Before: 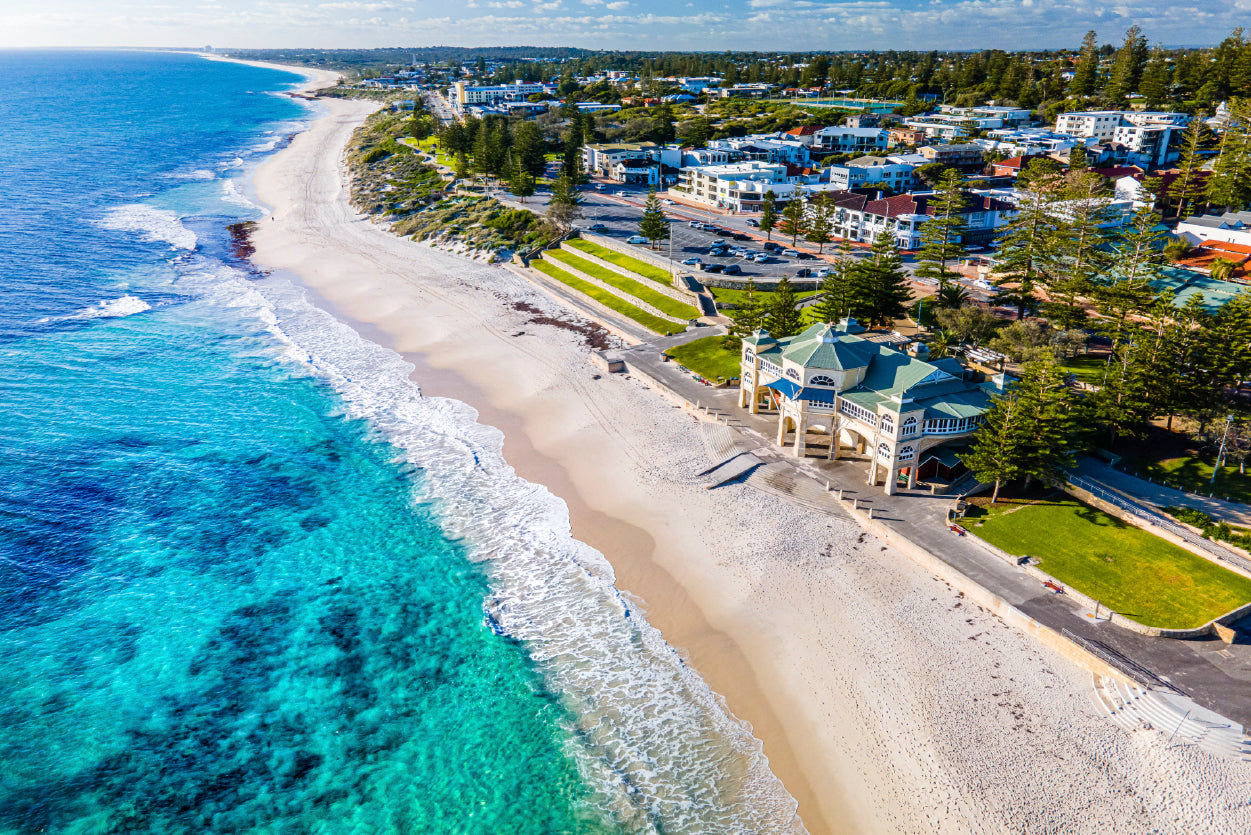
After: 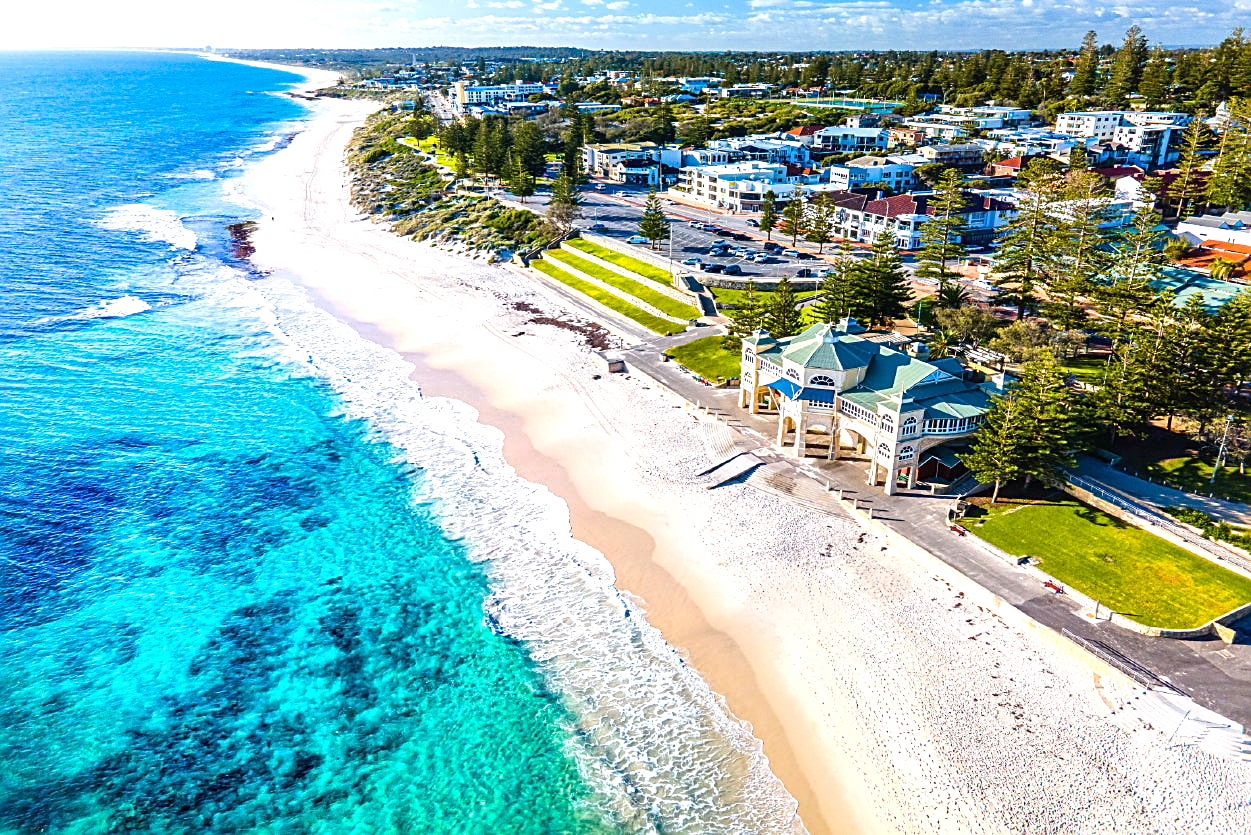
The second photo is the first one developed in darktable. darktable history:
sharpen: on, module defaults
exposure: black level correction 0, exposure 0.68 EV, compensate exposure bias true, compensate highlight preservation false
contrast brightness saturation: contrast -0.02, brightness -0.01, saturation 0.03
